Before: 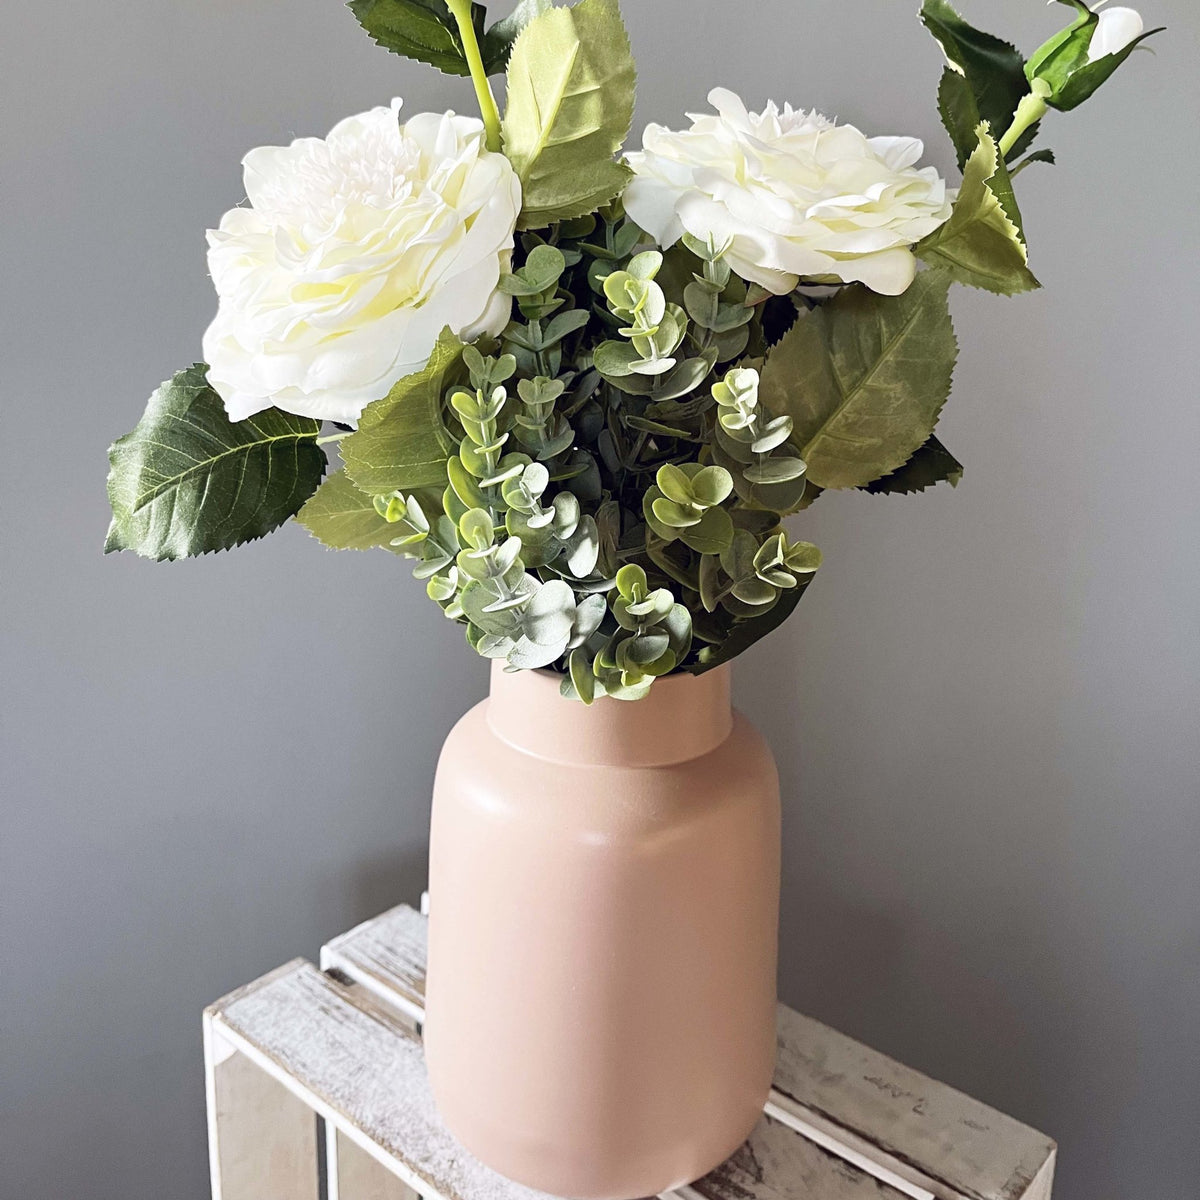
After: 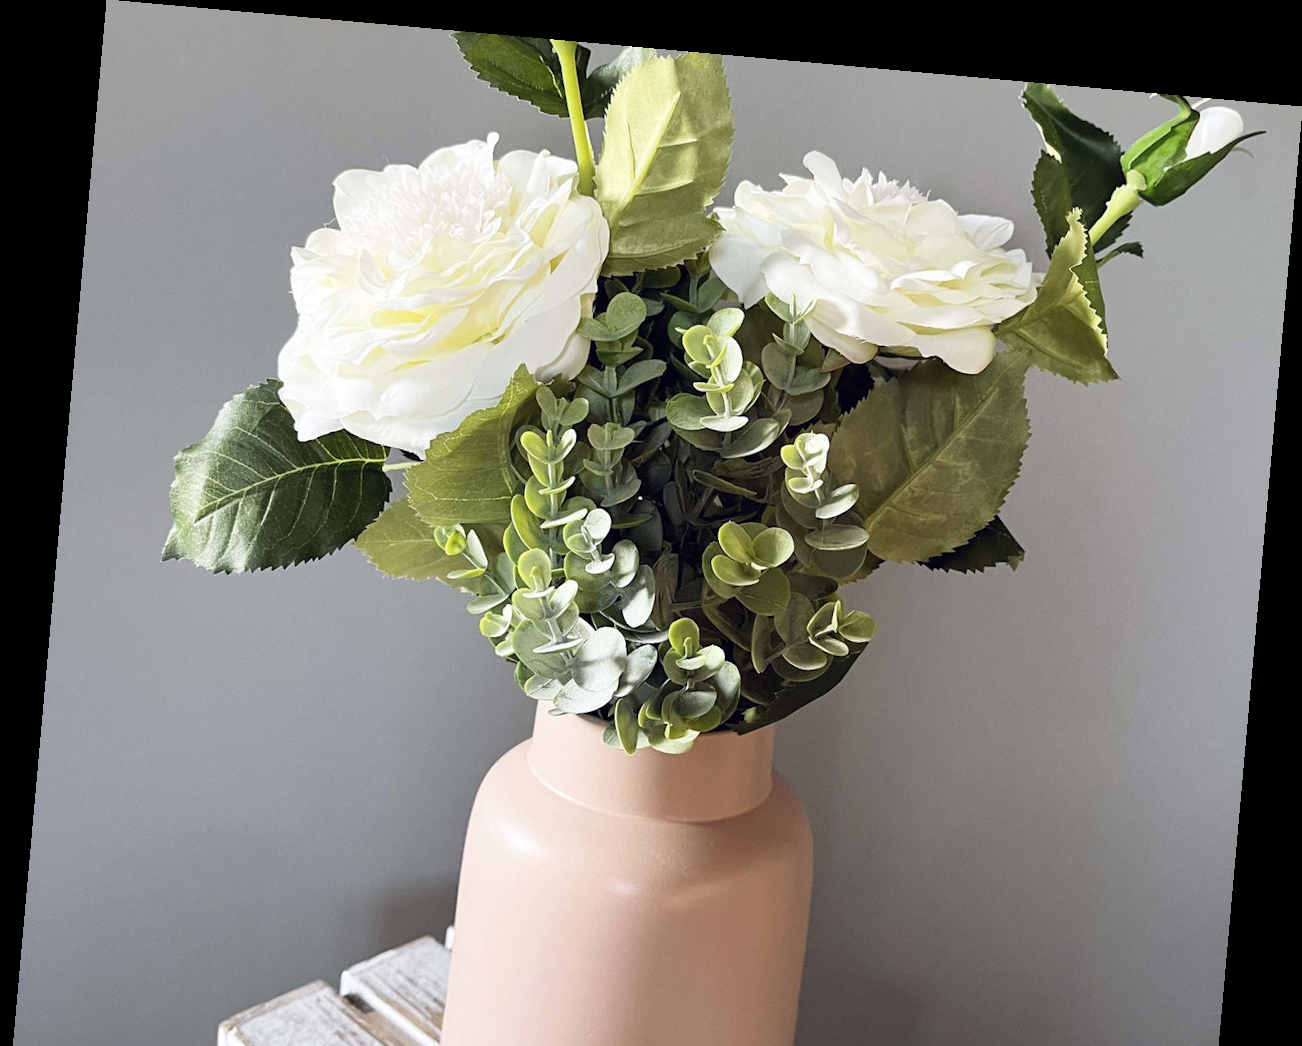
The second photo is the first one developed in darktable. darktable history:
crop: bottom 19.644%
rotate and perspective: rotation 5.12°, automatic cropping off
